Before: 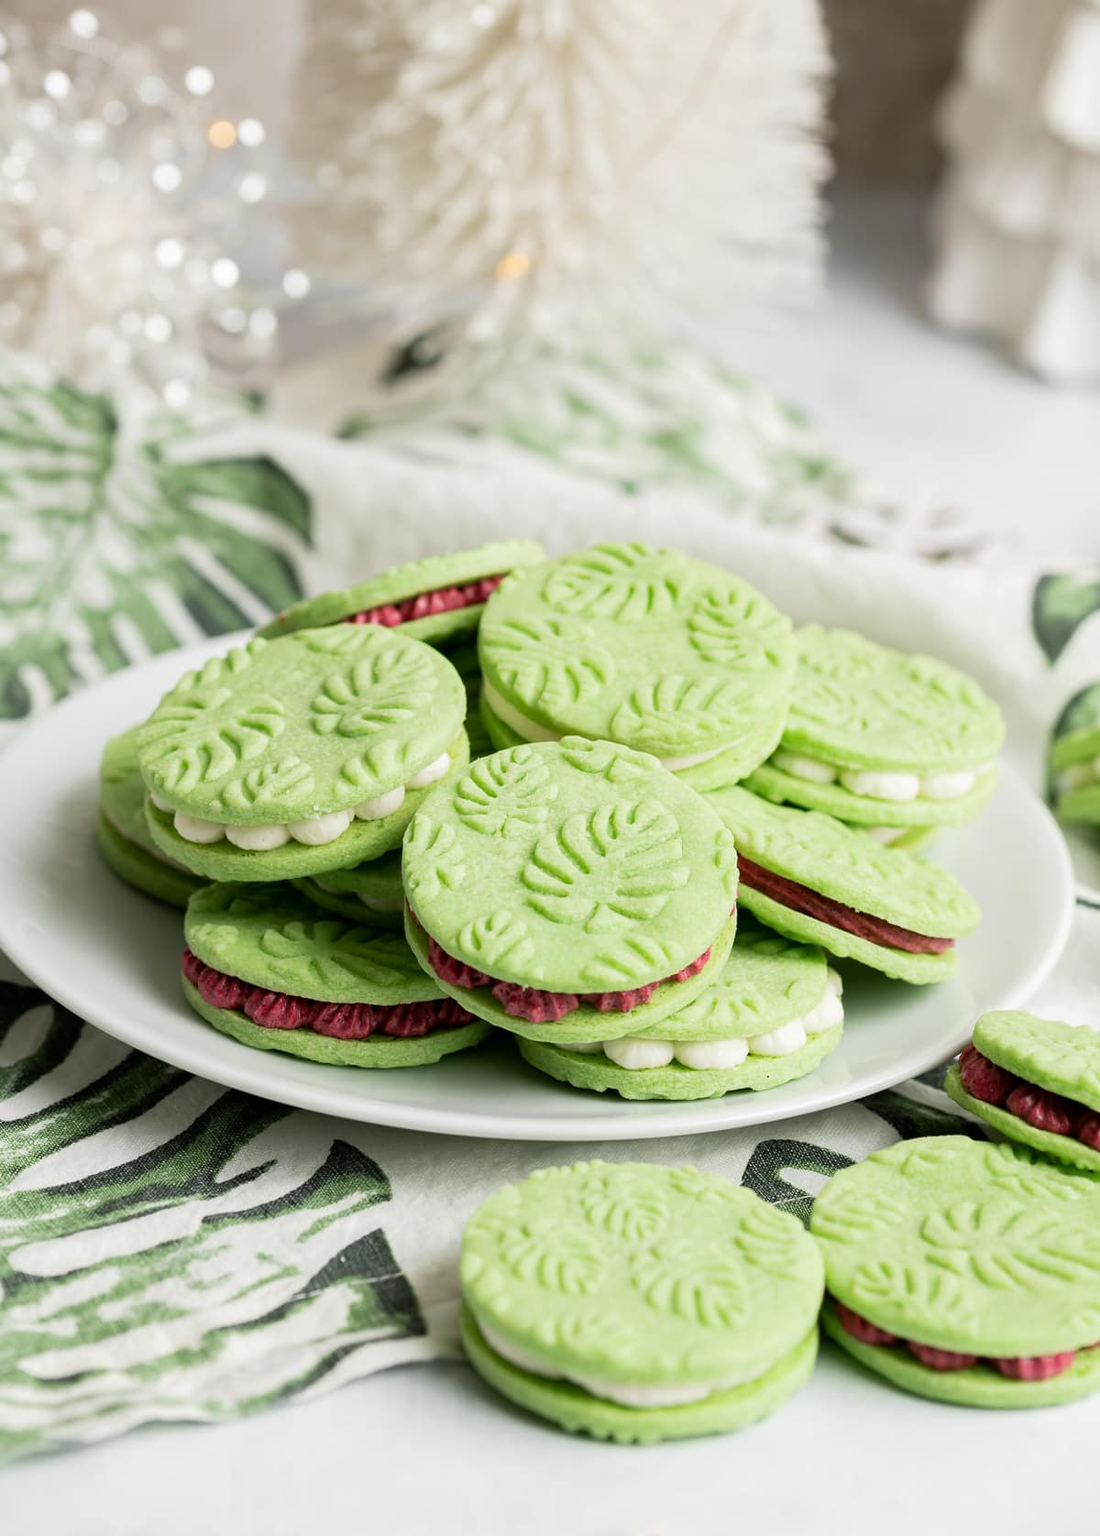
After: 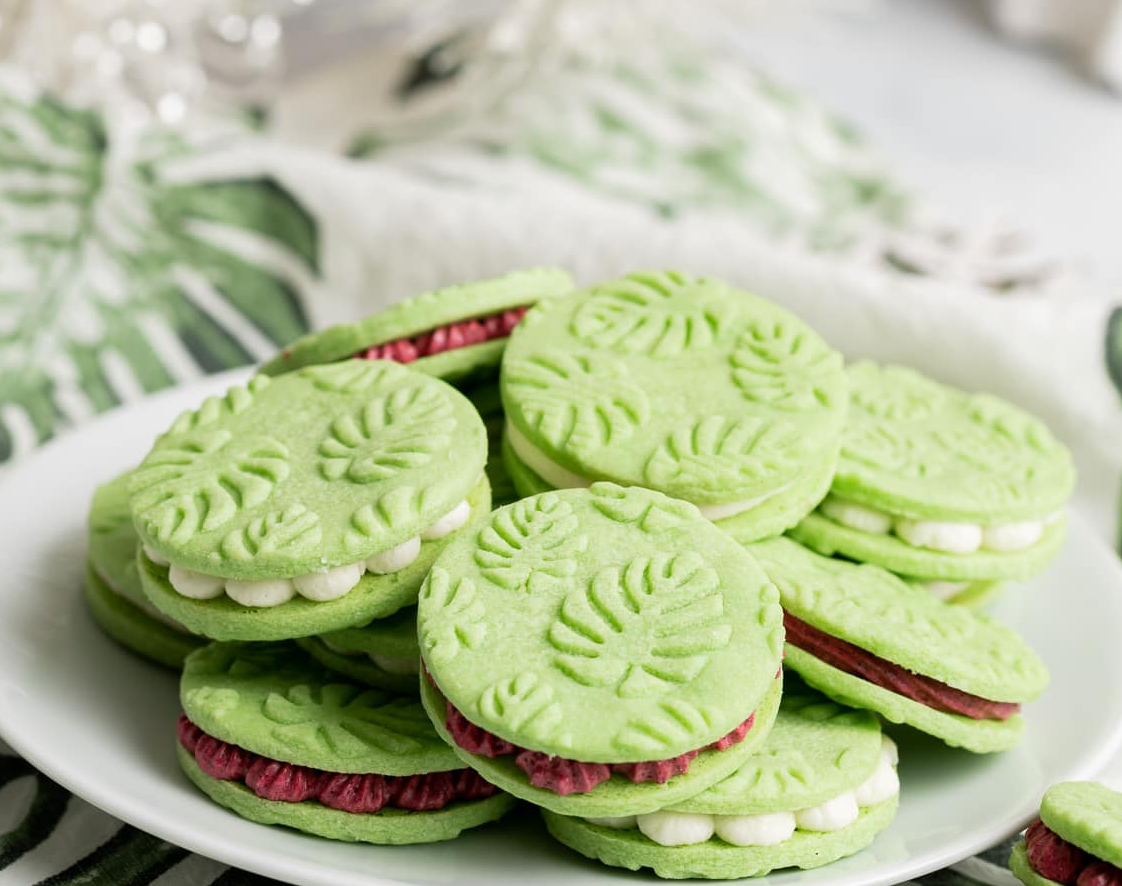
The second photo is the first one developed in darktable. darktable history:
crop: left 1.815%, top 19.167%, right 4.615%, bottom 27.946%
